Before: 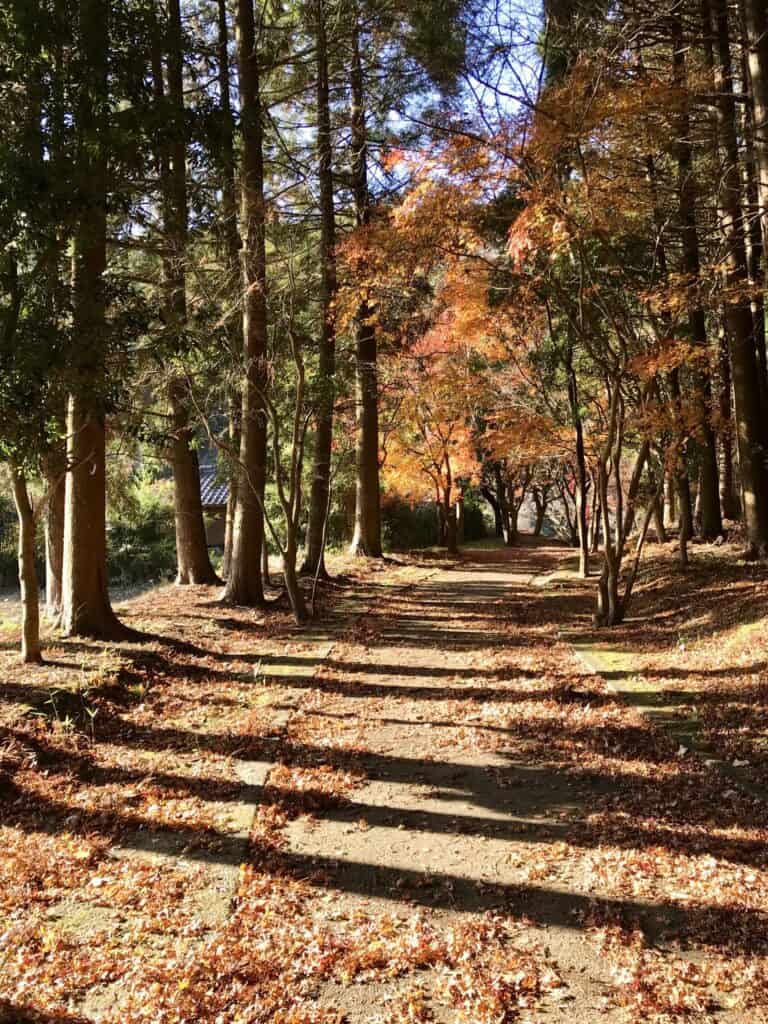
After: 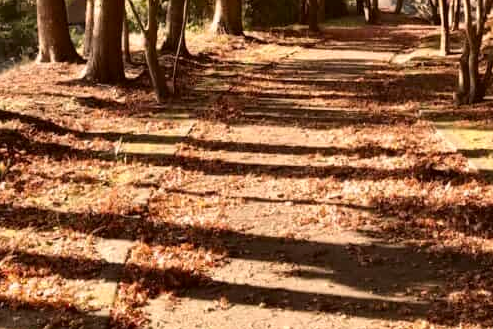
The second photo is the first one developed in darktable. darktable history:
color correction: highlights a* 10.21, highlights b* 9.66, shadows a* 8.7, shadows b* 8.41, saturation 0.804
crop: left 18.143%, top 50.985%, right 17.597%, bottom 16.818%
shadows and highlights: low approximation 0.01, soften with gaussian
